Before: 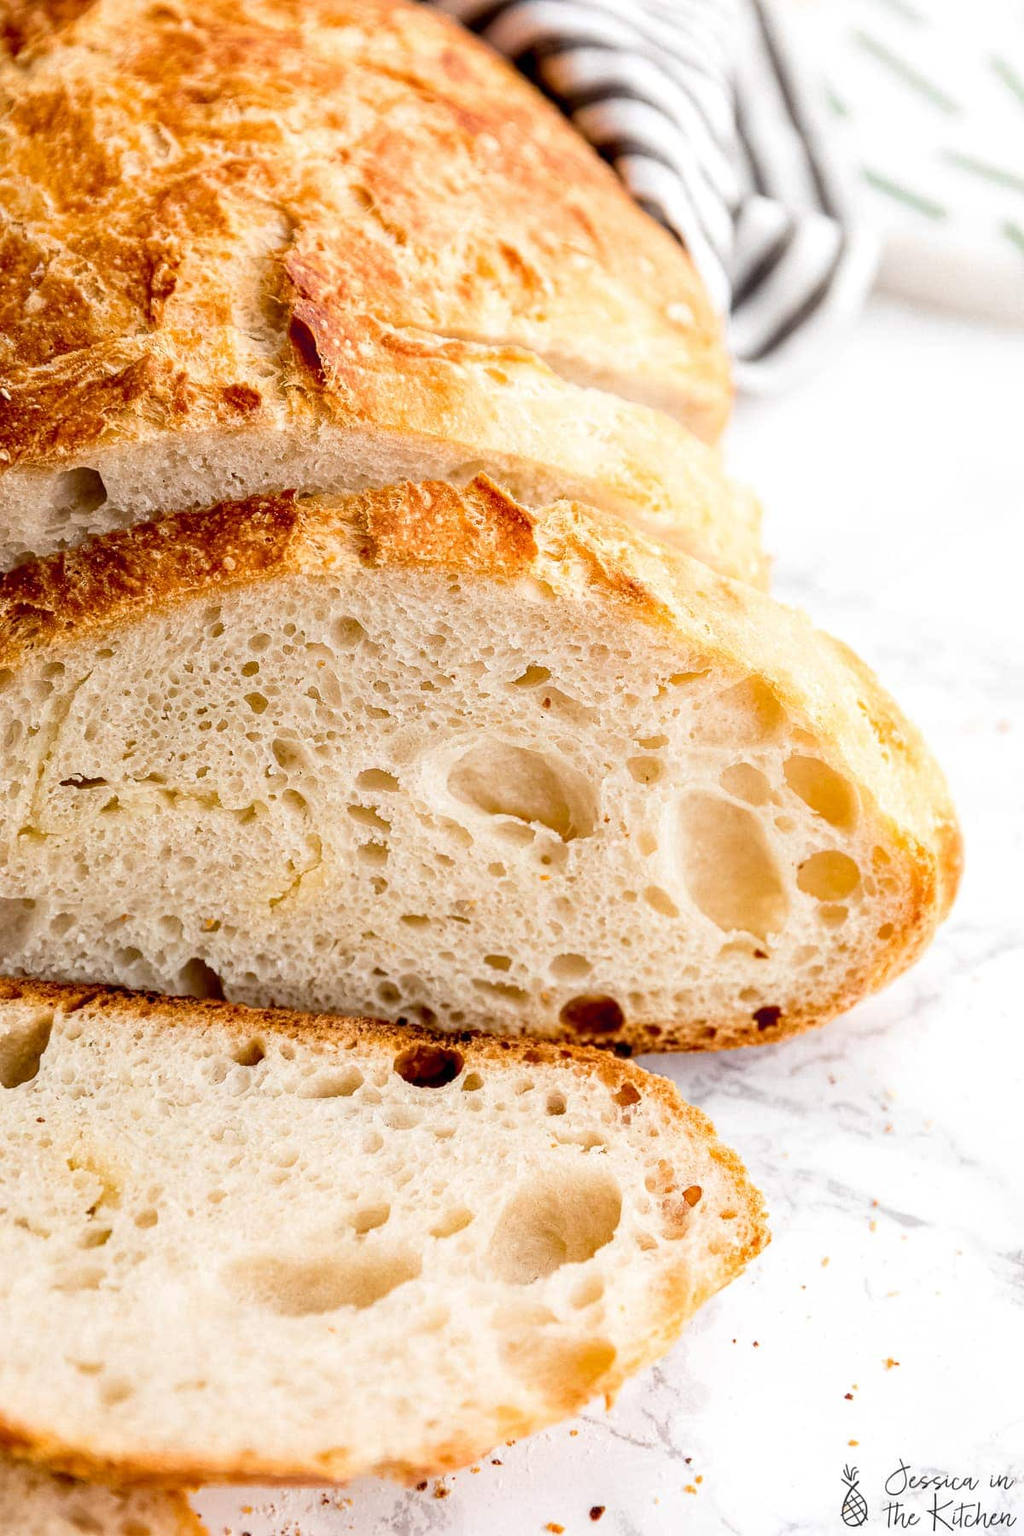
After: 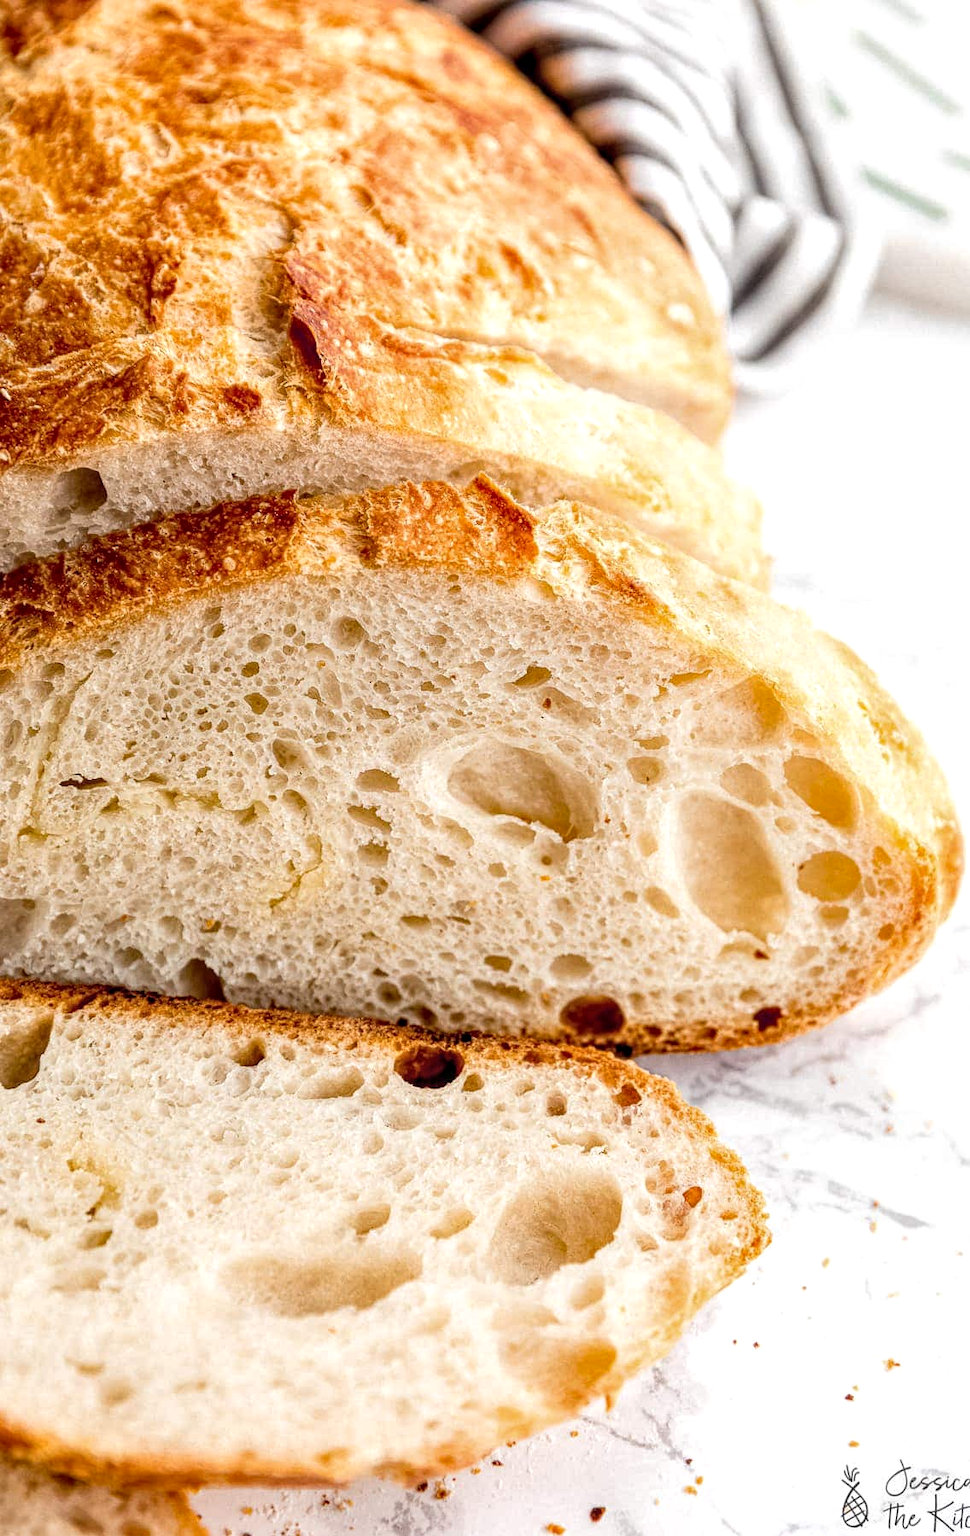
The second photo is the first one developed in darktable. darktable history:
crop and rotate: left 0%, right 5.172%
local contrast: highlights 99%, shadows 87%, detail 160%, midtone range 0.2
